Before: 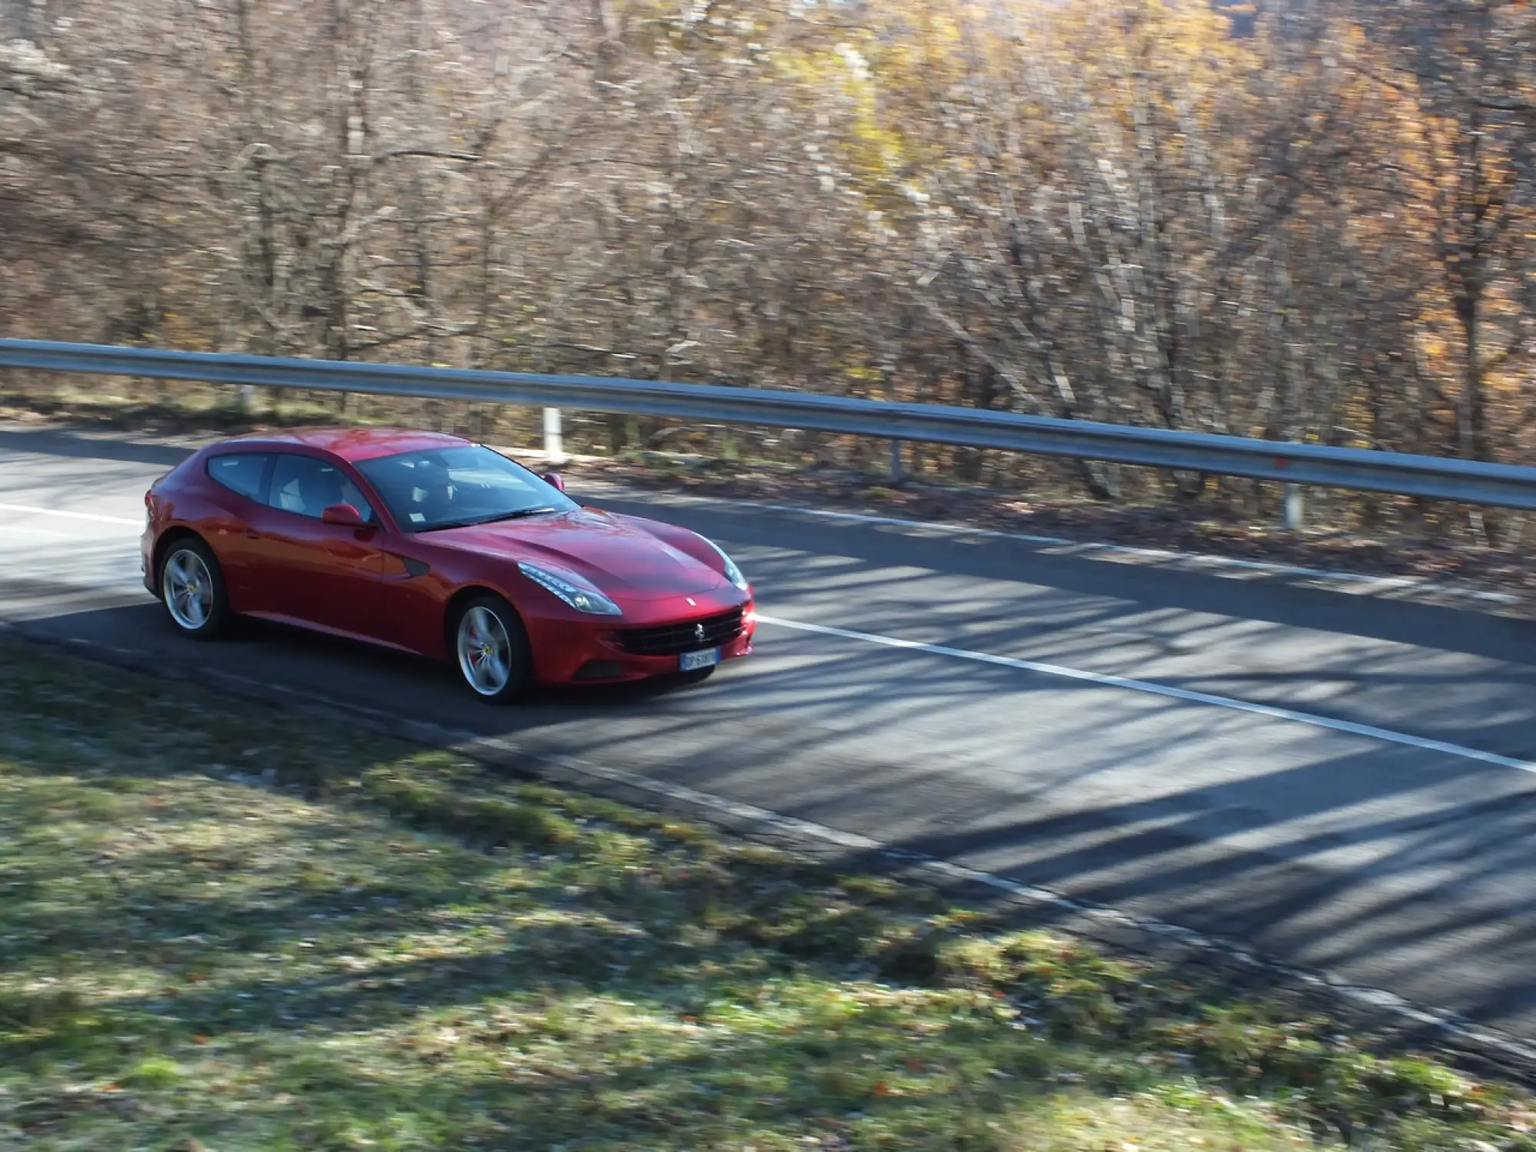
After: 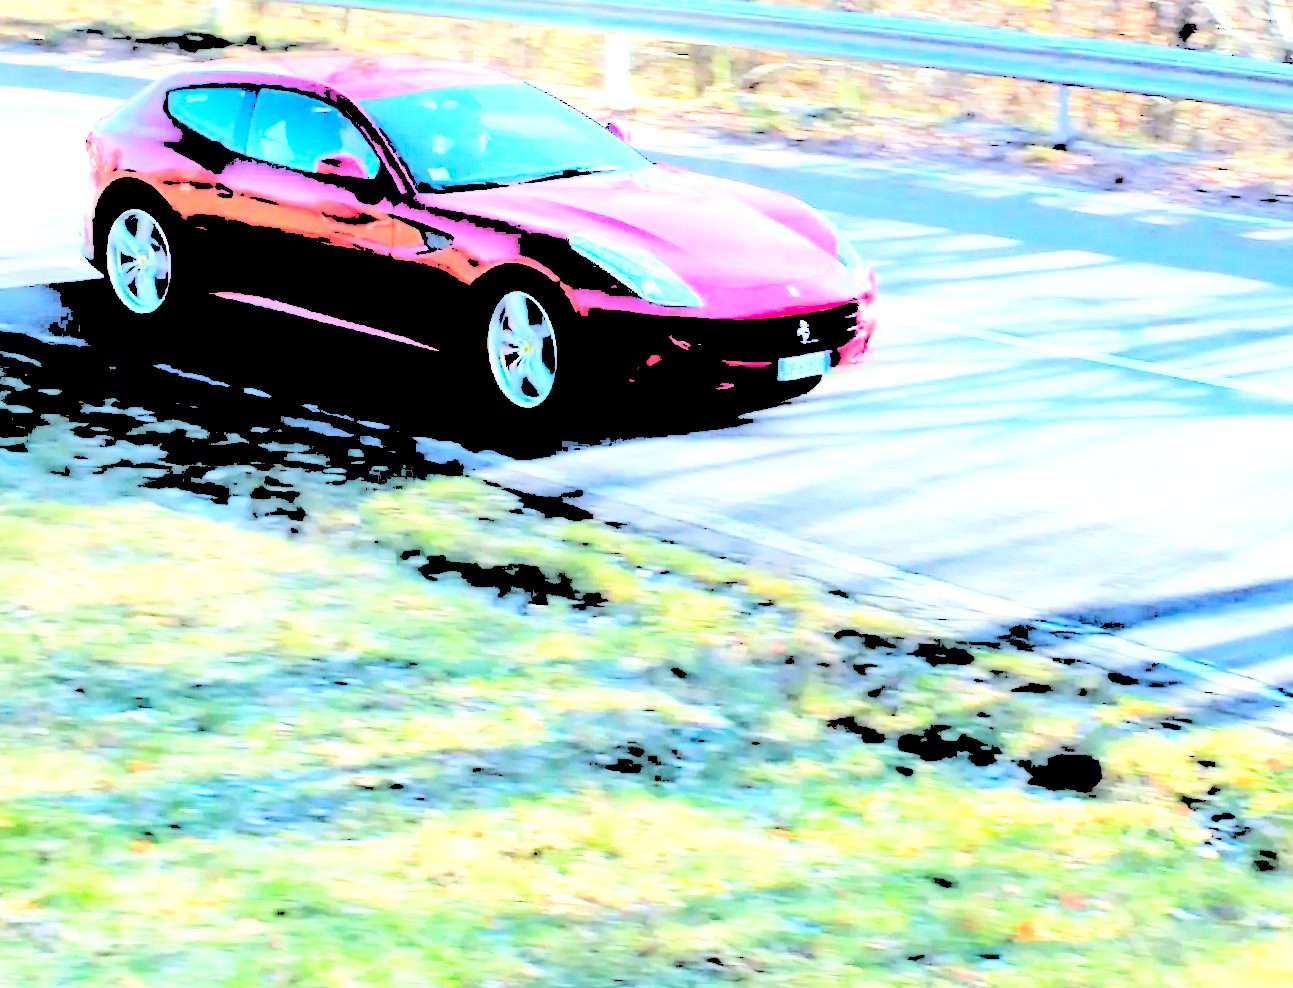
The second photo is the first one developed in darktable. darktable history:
crop and rotate: angle -1.22°, left 4.051%, top 32.212%, right 29.462%
color balance rgb: perceptual saturation grading › global saturation 0.527%, contrast -29.854%
shadows and highlights: shadows 35.67, highlights -35.17, soften with gaussian
levels: levels [0.246, 0.256, 0.506]
